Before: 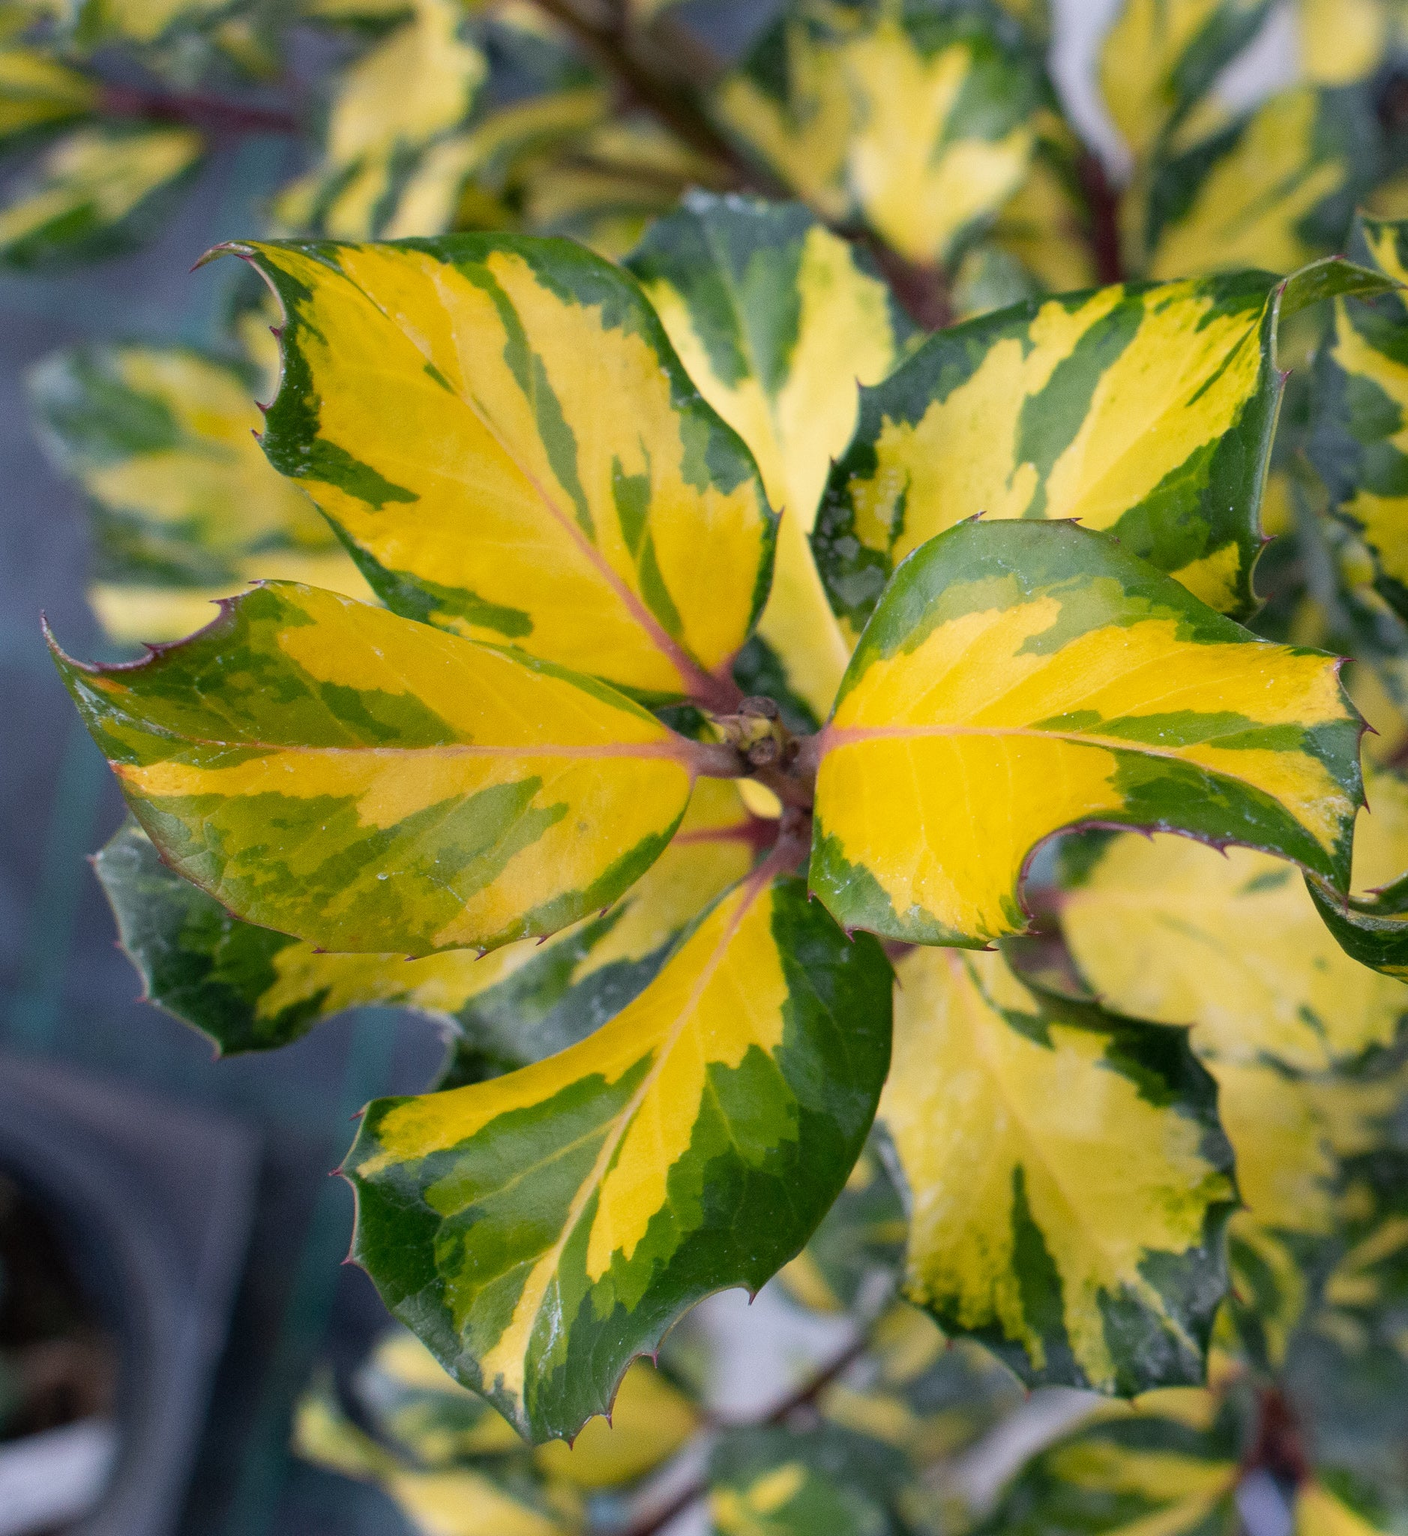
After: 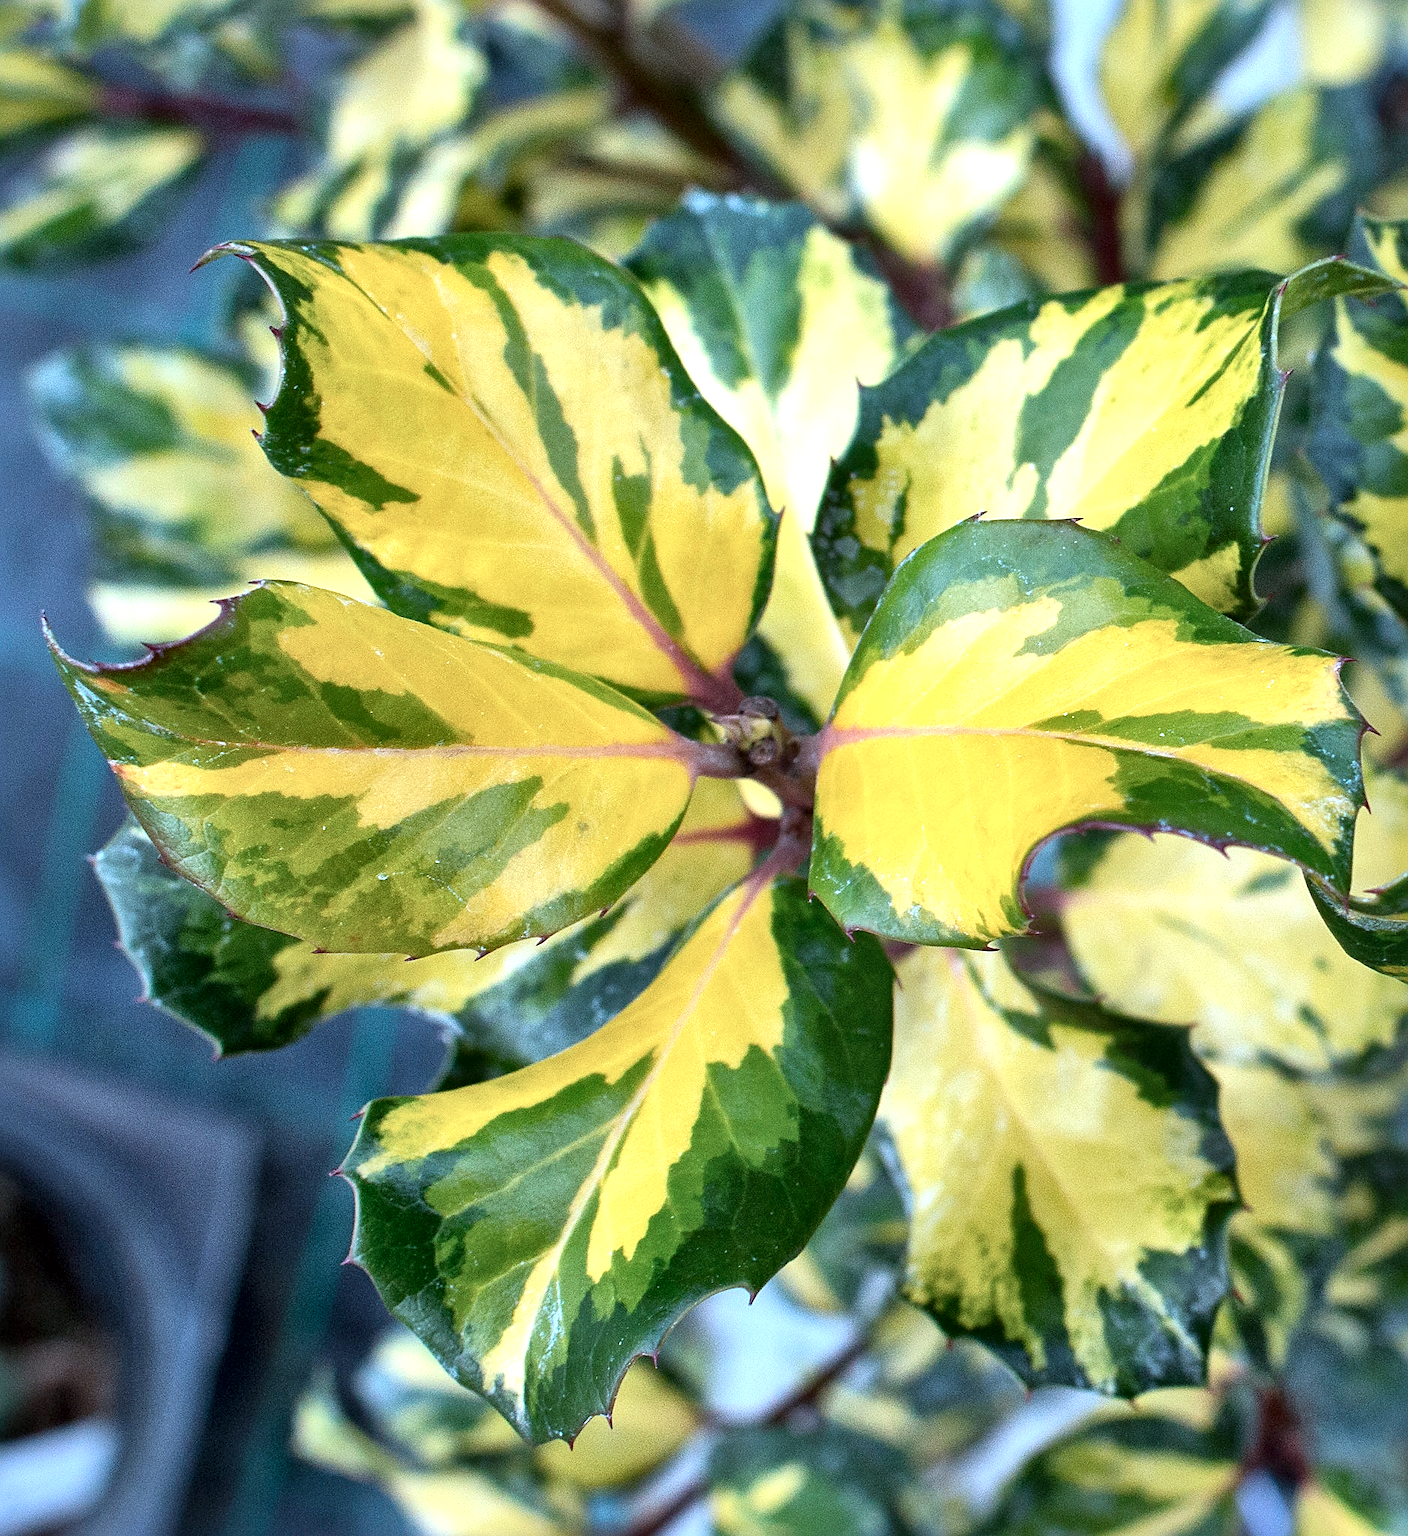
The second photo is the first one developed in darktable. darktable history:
sharpen: on, module defaults
color correction: highlights a* -9.5, highlights b* -22.94
exposure: black level correction -0.002, exposure 0.534 EV, compensate highlight preservation false
local contrast: mode bilateral grid, contrast 69, coarseness 75, detail 180%, midtone range 0.2
